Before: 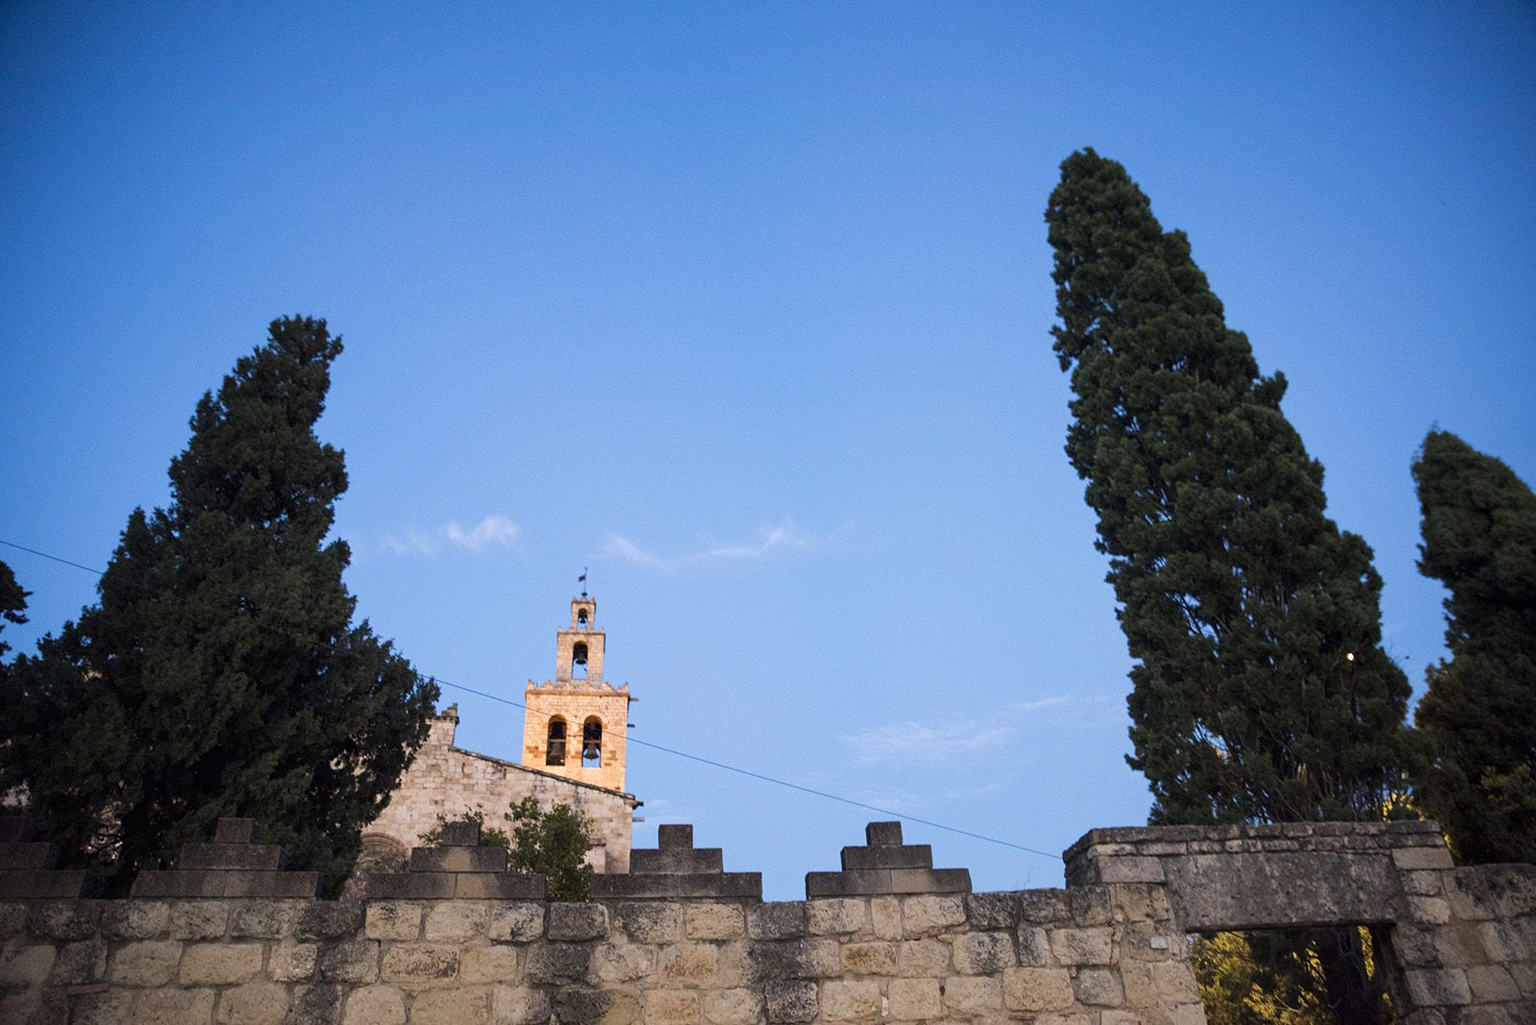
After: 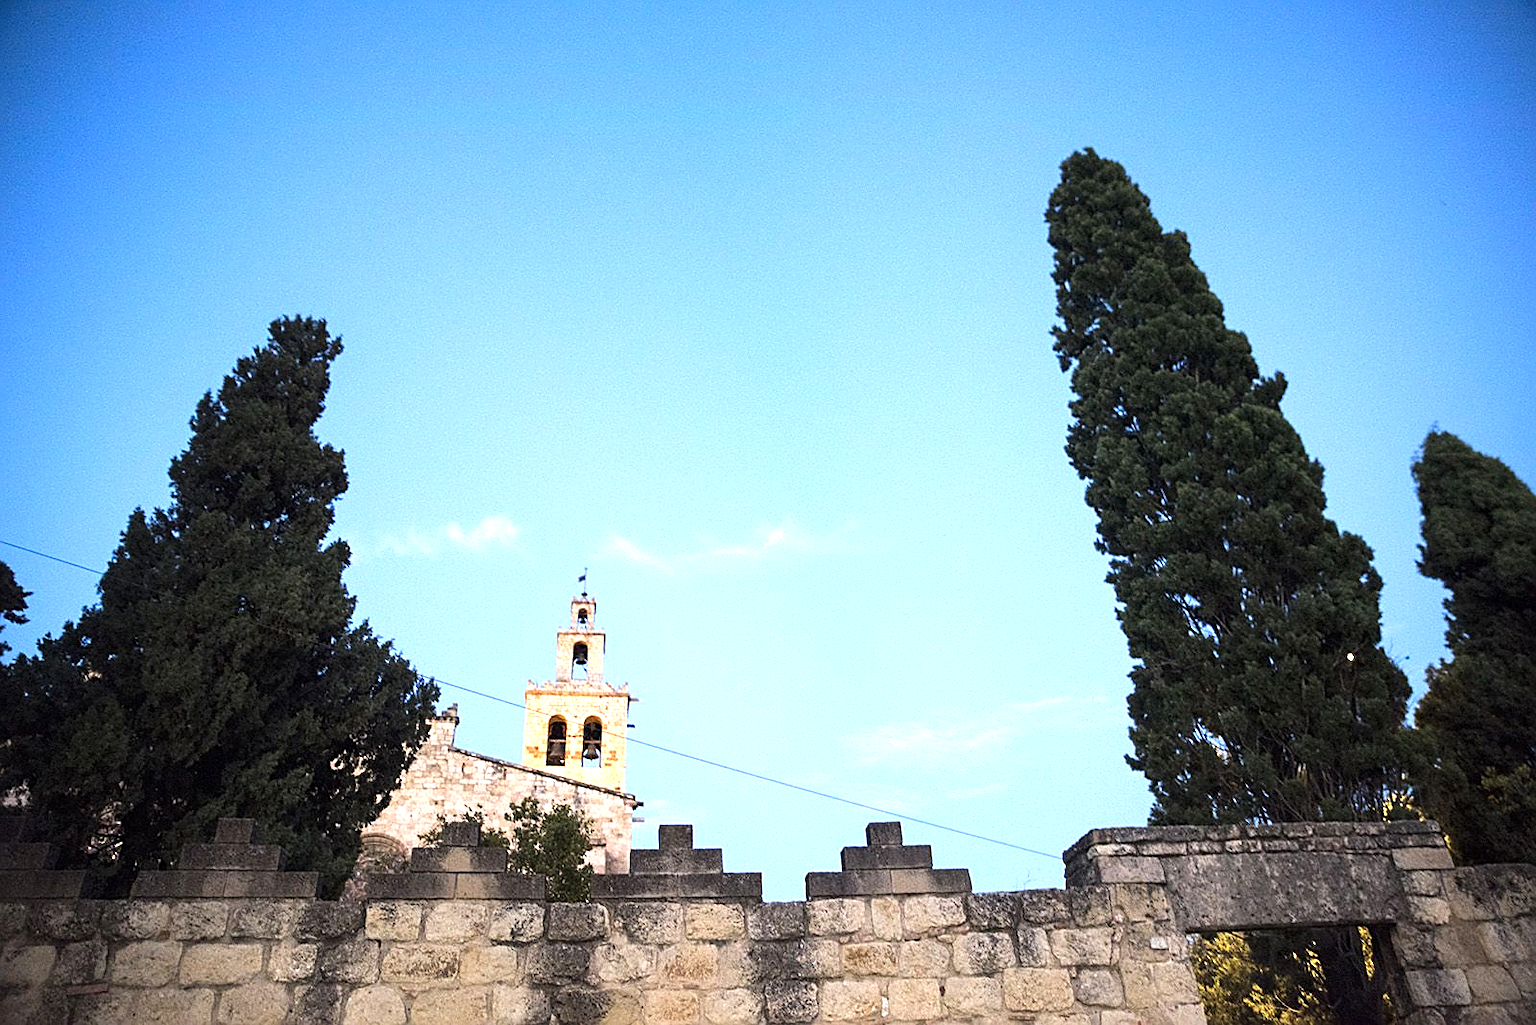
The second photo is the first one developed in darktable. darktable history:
sharpen: on, module defaults
exposure: black level correction 0, exposure 0.703 EV, compensate exposure bias true, compensate highlight preservation false
tone equalizer: -8 EV -0.404 EV, -7 EV -0.357 EV, -6 EV -0.345 EV, -5 EV -0.204 EV, -3 EV 0.231 EV, -2 EV 0.321 EV, -1 EV 0.386 EV, +0 EV 0.393 EV, smoothing diameter 2.08%, edges refinement/feathering 22.2, mask exposure compensation -1.57 EV, filter diffusion 5
